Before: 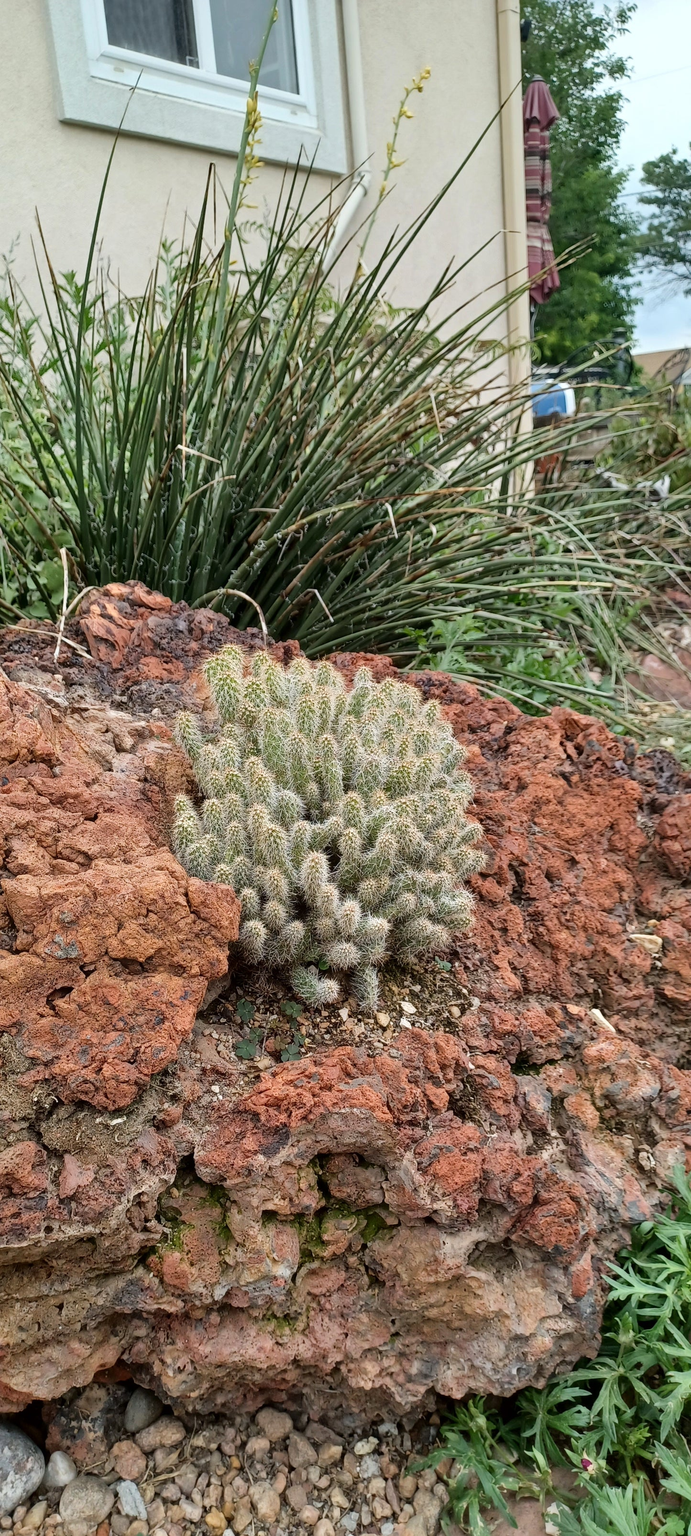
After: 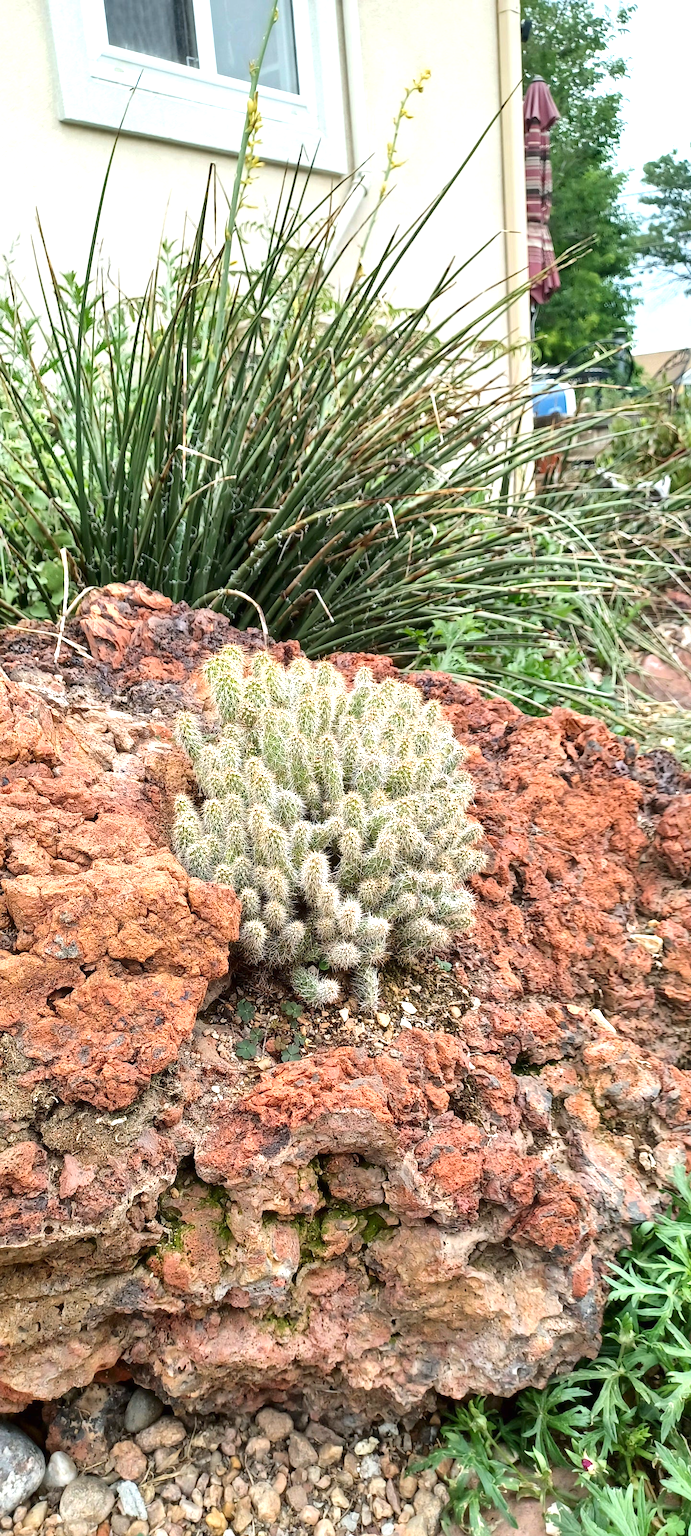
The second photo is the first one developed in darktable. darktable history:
exposure: black level correction 0, exposure 0.9 EV, compensate highlight preservation false
contrast brightness saturation: contrast 0.04, saturation 0.07
